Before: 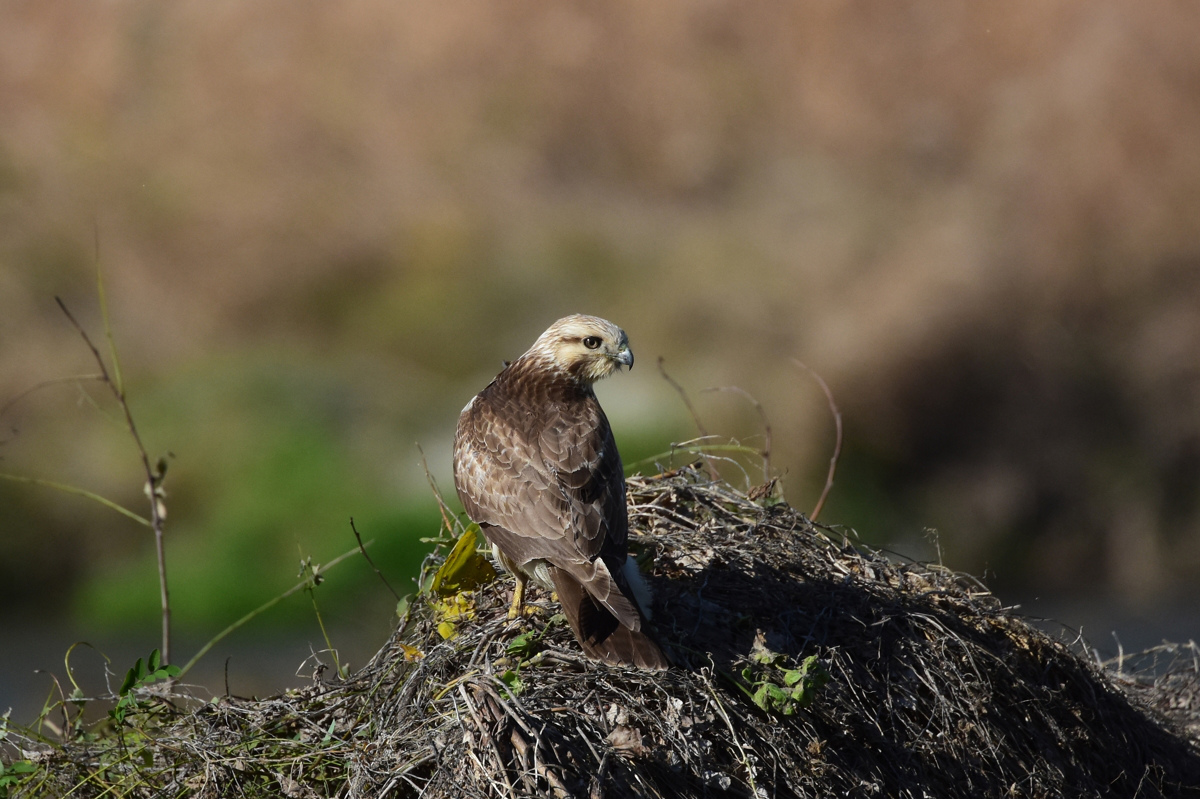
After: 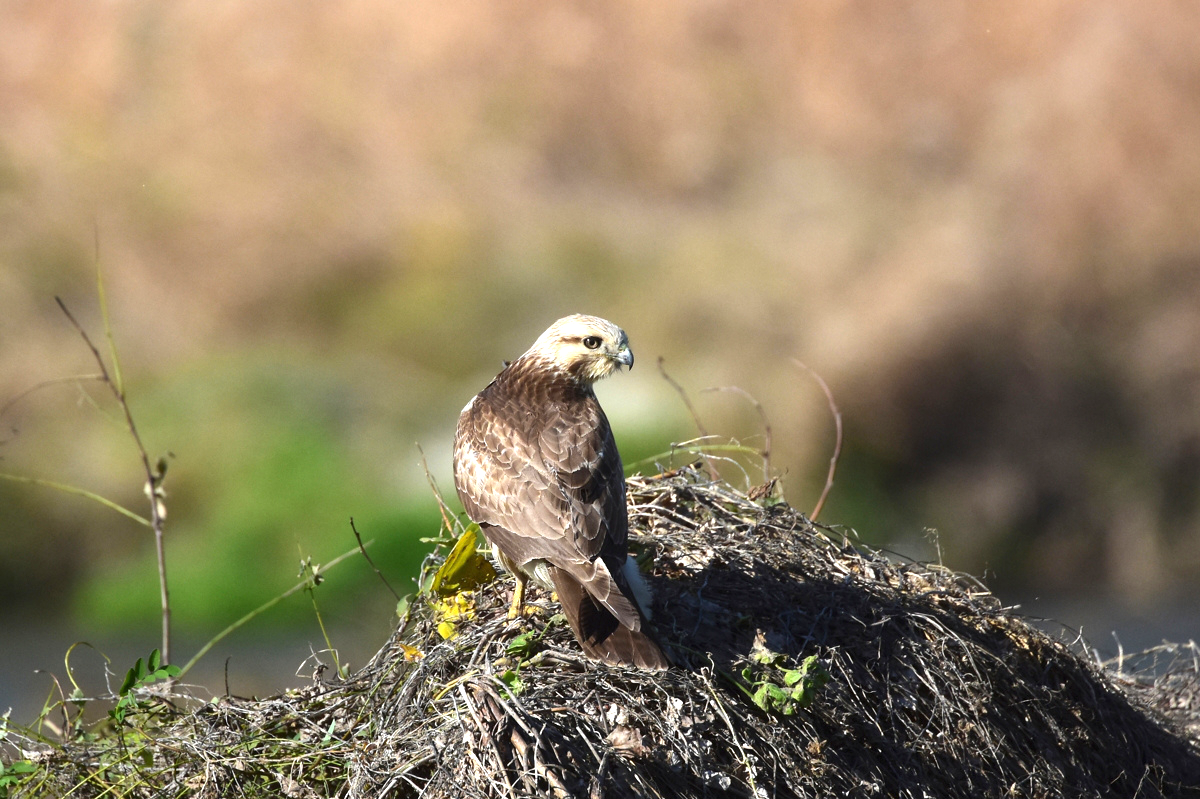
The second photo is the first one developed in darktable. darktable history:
exposure: exposure 1.161 EV, compensate highlight preservation false
